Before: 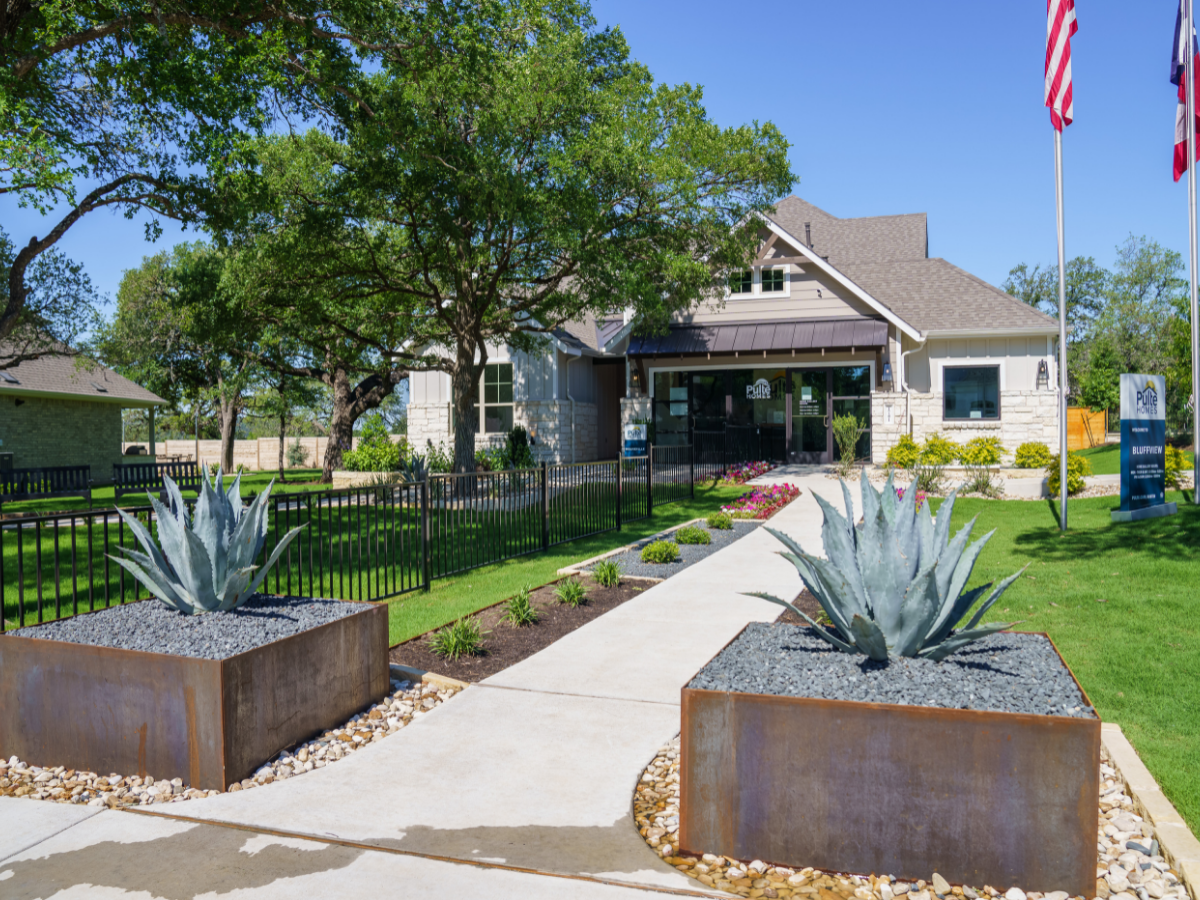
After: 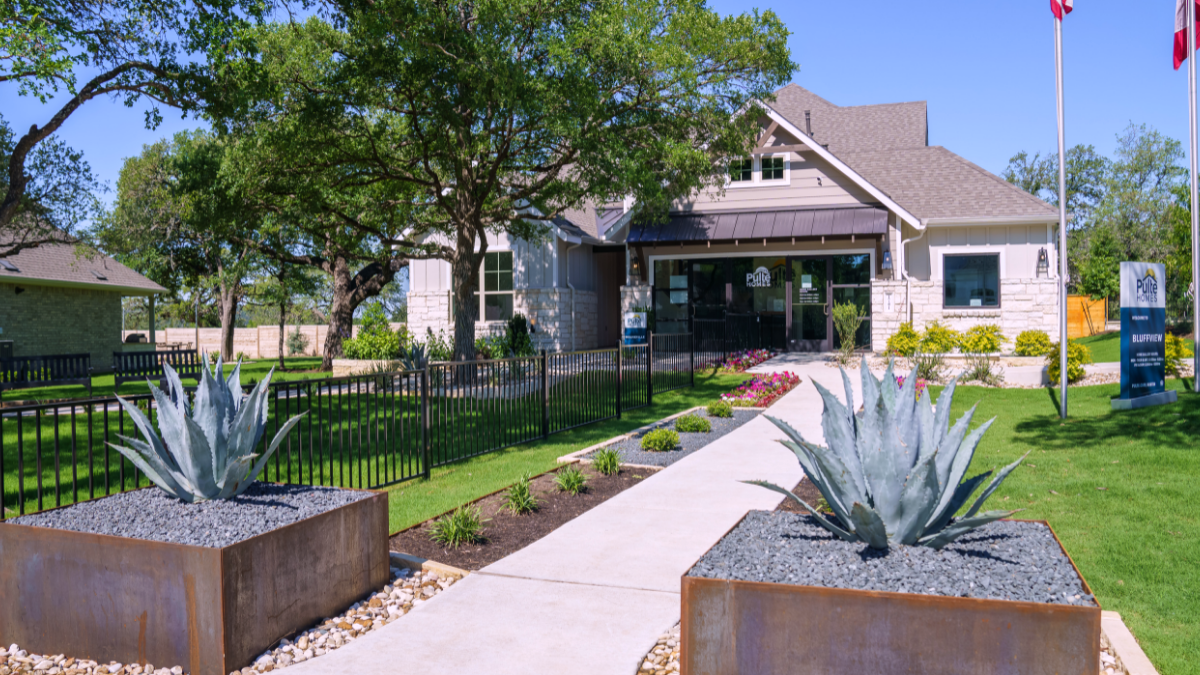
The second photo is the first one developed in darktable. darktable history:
crop and rotate: top 12.5%, bottom 12.5%
white balance: red 1.05, blue 1.072
tone equalizer: on, module defaults
